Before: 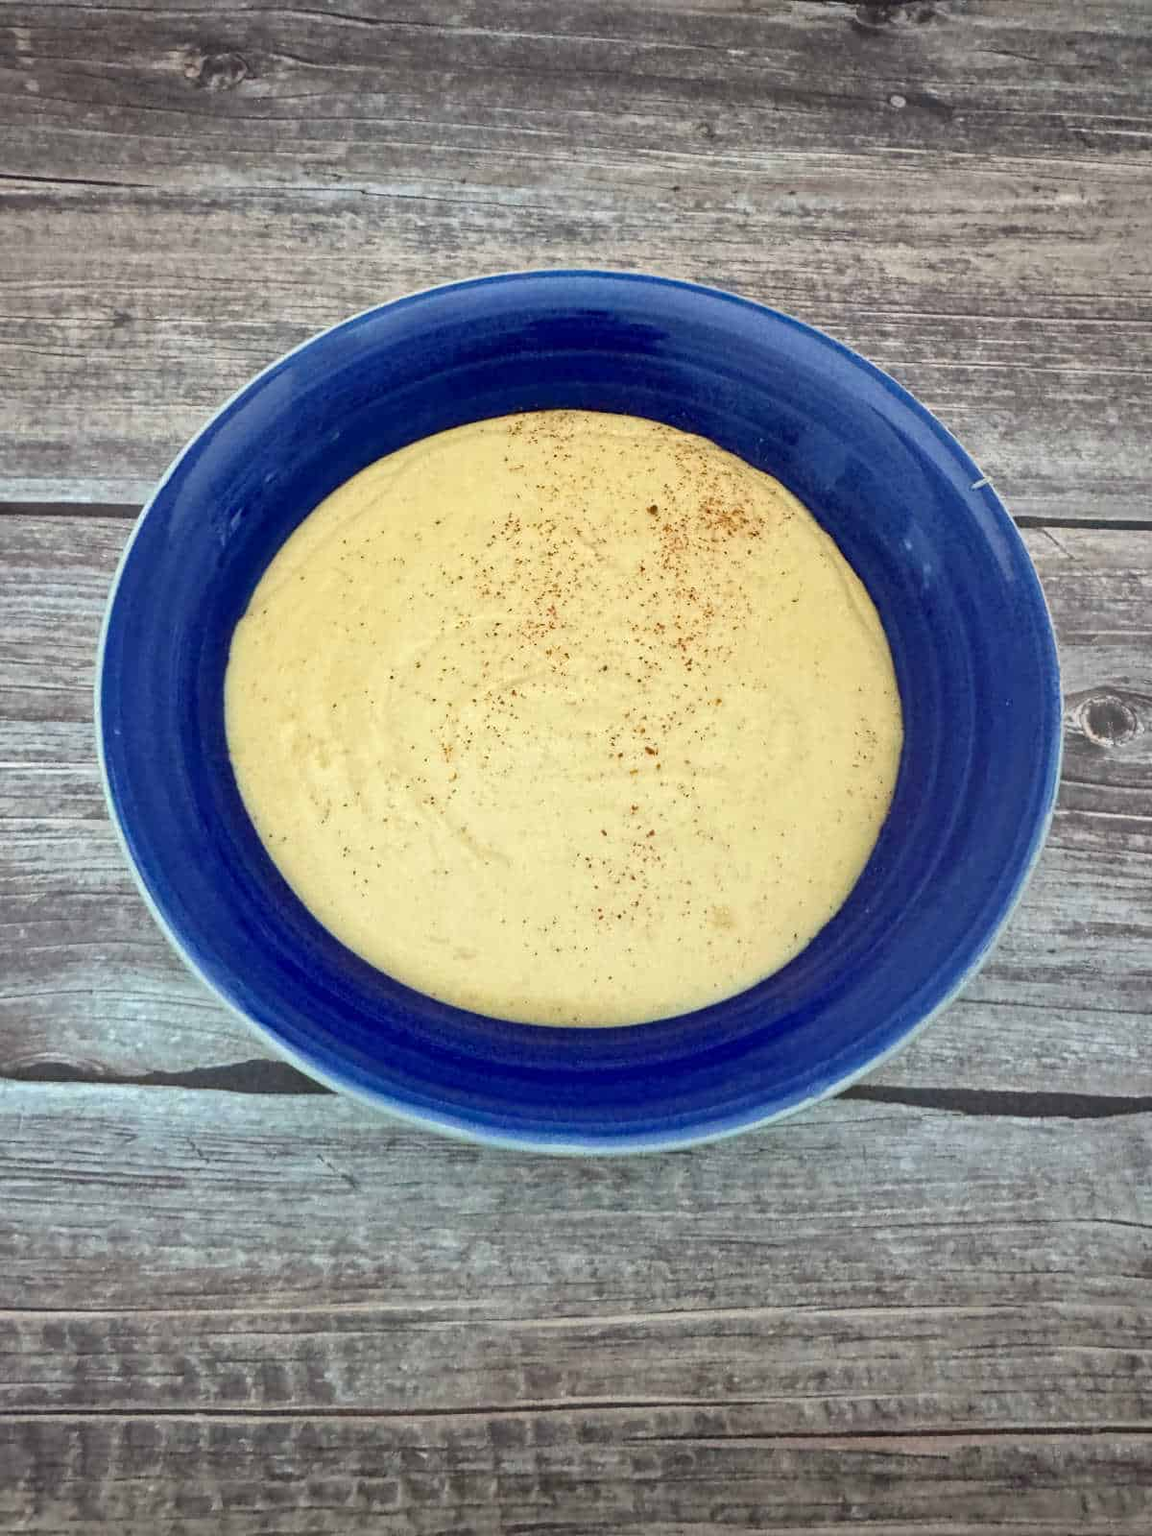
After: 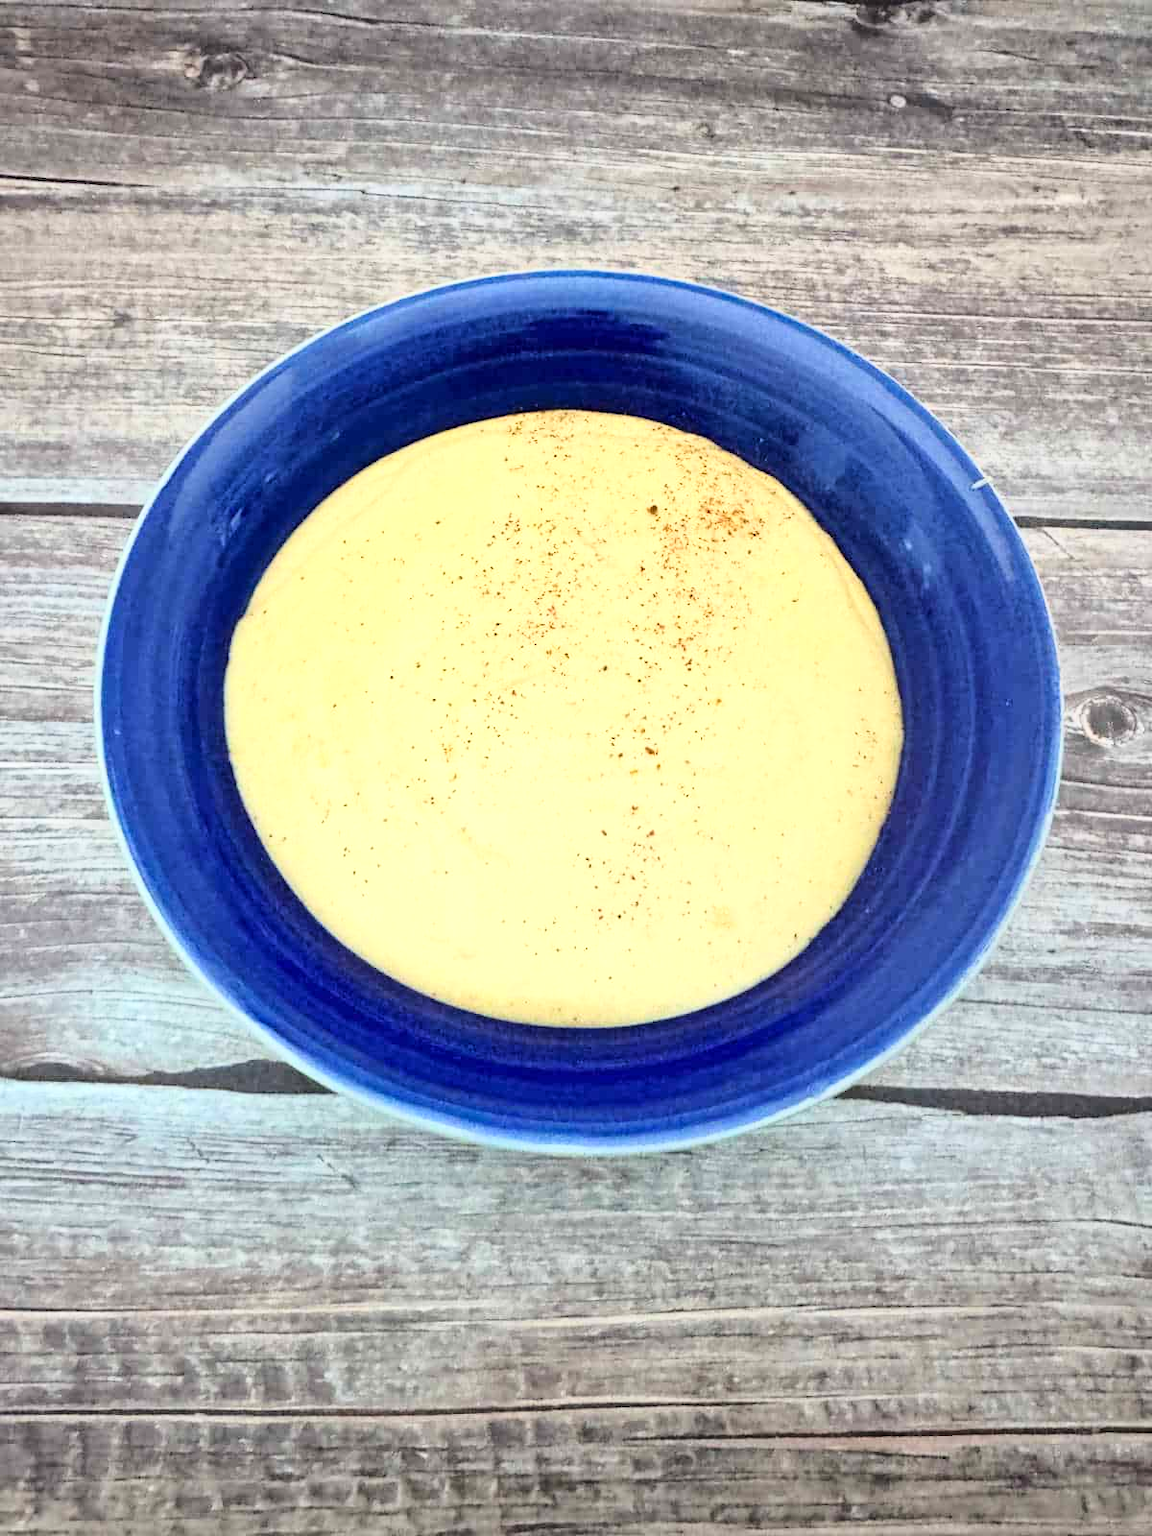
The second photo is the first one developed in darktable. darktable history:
base curve: curves: ch0 [(0, 0) (0.028, 0.03) (0.121, 0.232) (0.46, 0.748) (0.859, 0.968) (1, 1)], preserve colors average RGB
